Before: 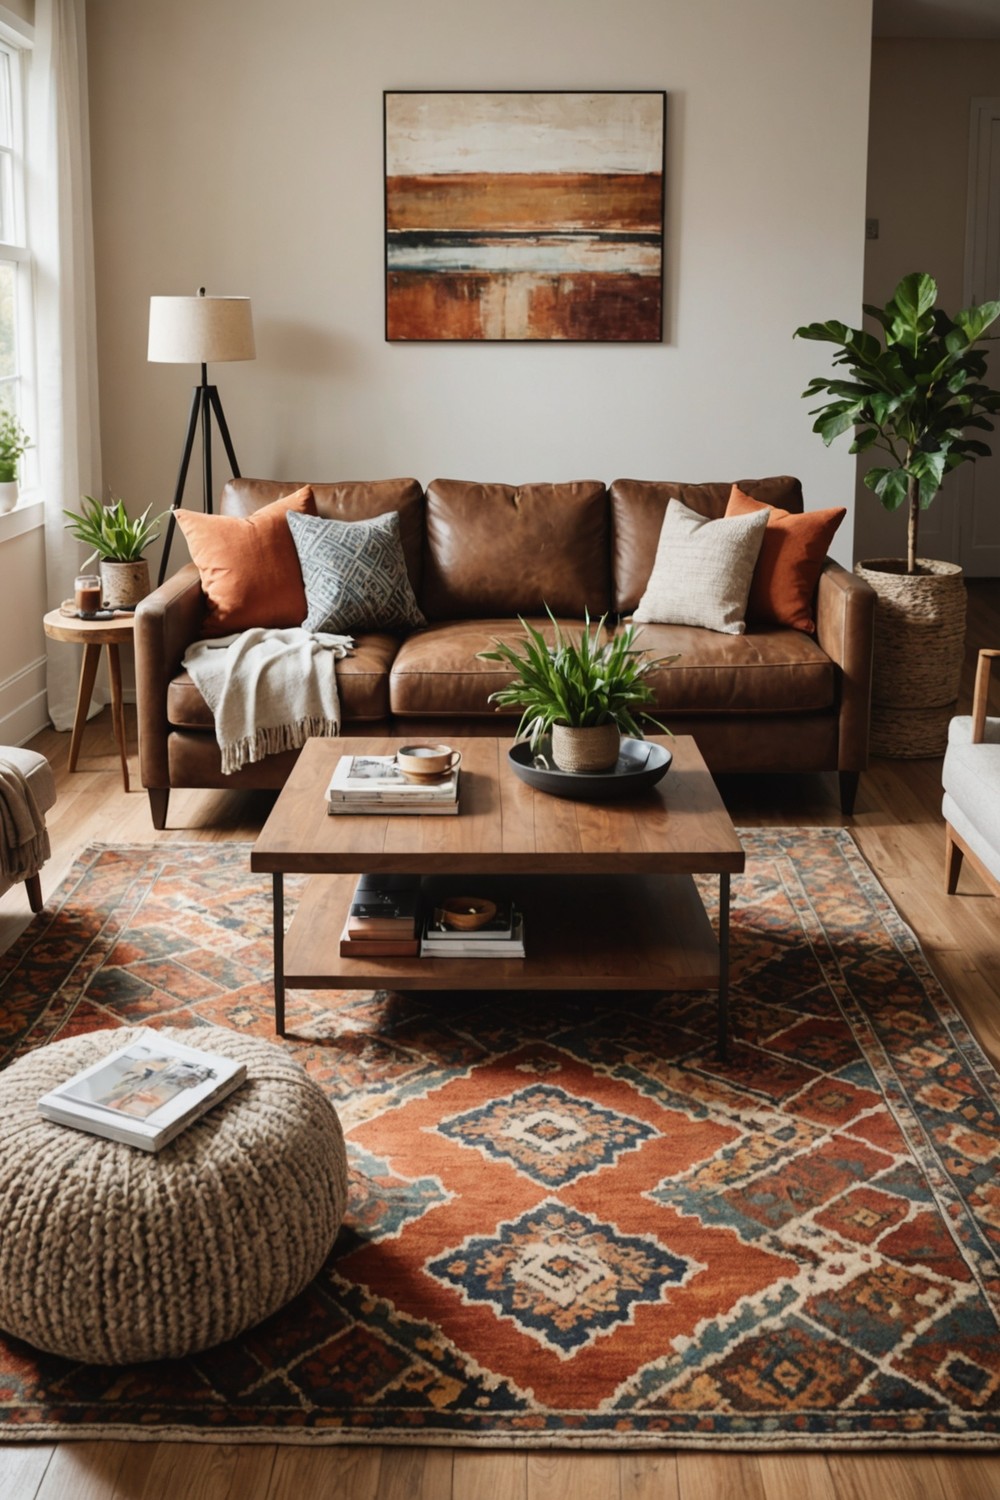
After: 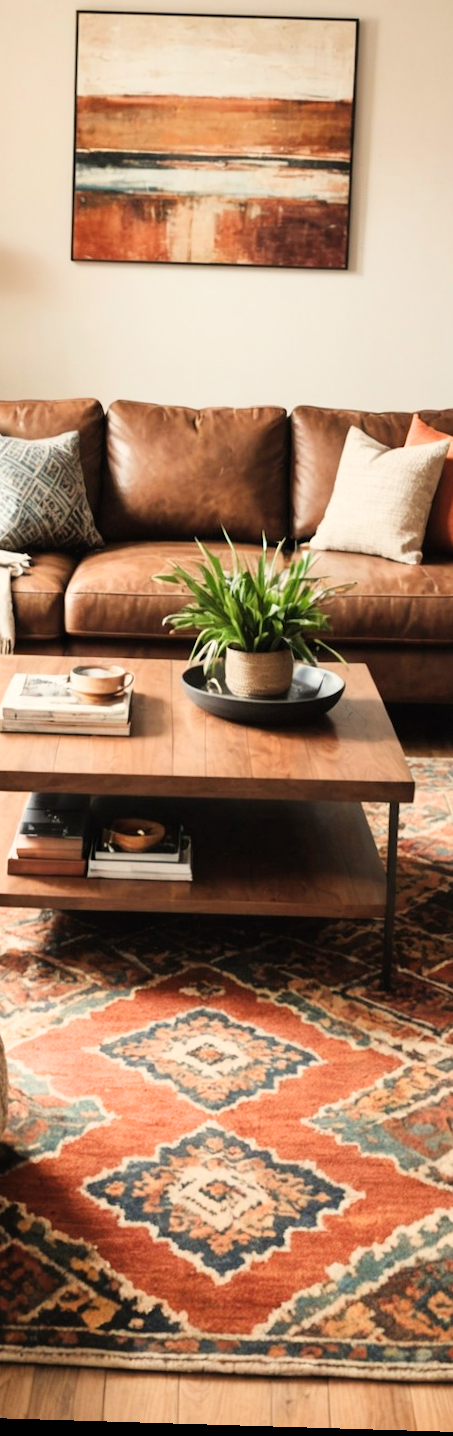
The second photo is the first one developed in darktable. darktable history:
crop: left 33.452%, top 6.025%, right 23.155%
rotate and perspective: rotation 1.72°, automatic cropping off
filmic rgb: white relative exposure 3.85 EV, hardness 4.3
exposure: exposure 1.15 EV, compensate highlight preservation false
white balance: red 1.045, blue 0.932
levels: mode automatic
